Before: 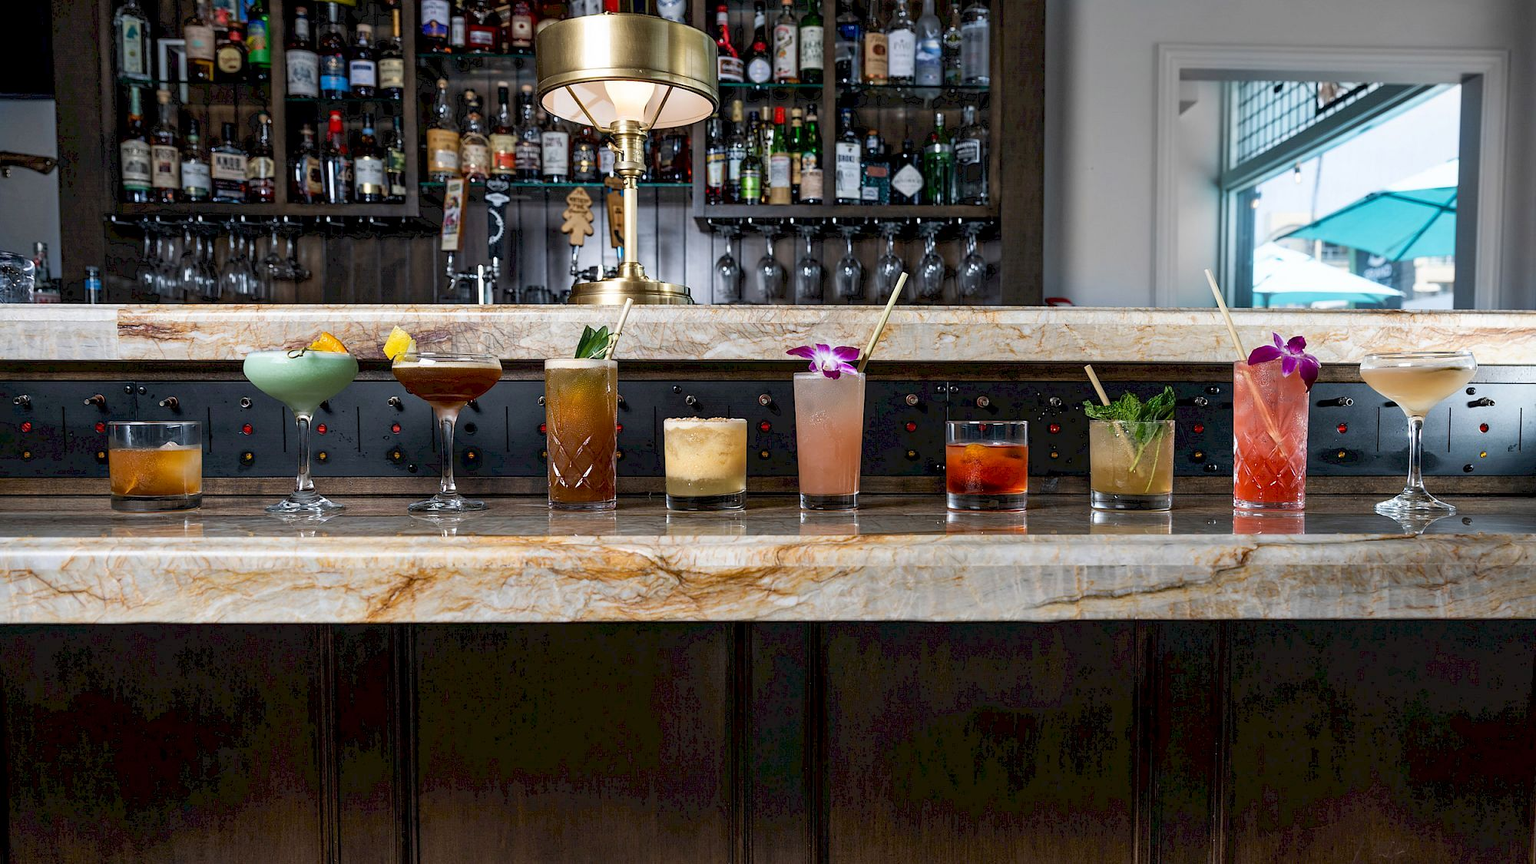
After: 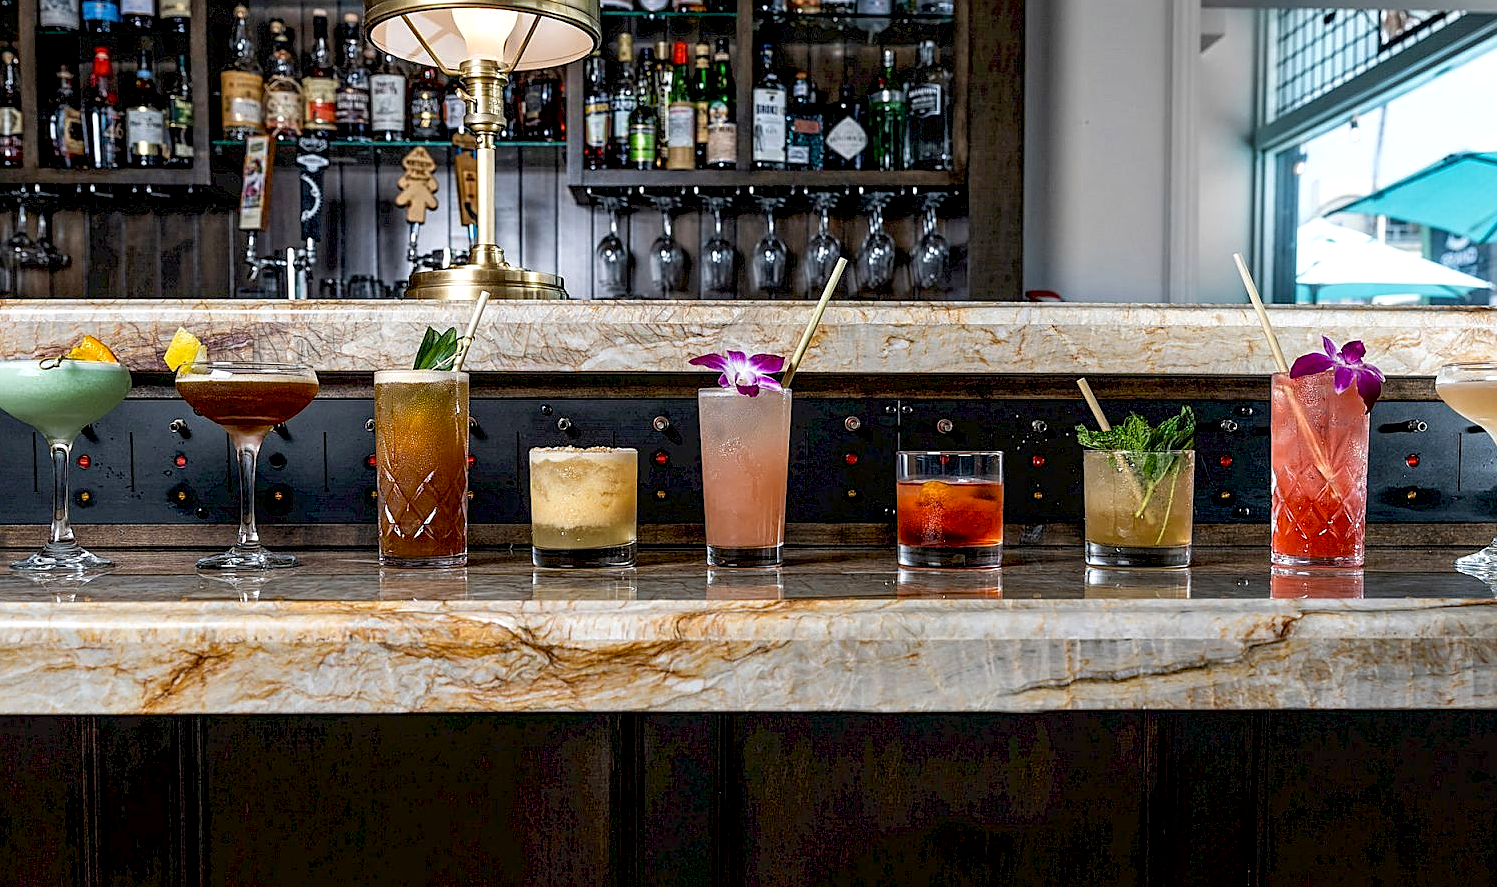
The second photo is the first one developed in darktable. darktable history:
local contrast: on, module defaults
crop: left 16.768%, top 8.653%, right 8.362%, bottom 12.485%
sharpen: on, module defaults
exposure: black level correction 0.007, exposure 0.159 EV, compensate highlight preservation false
rotate and perspective: automatic cropping off
